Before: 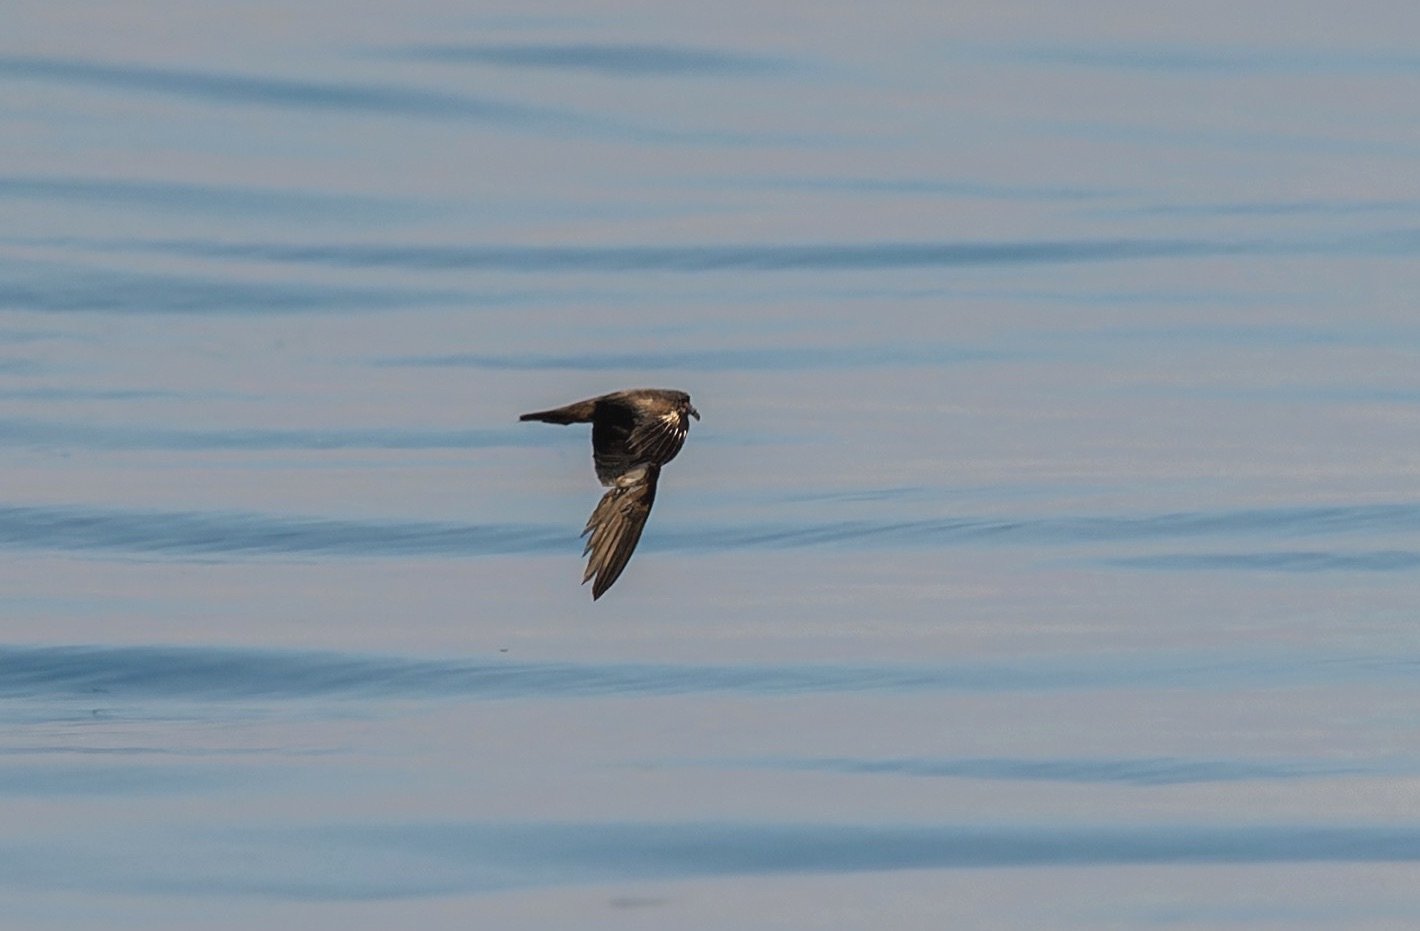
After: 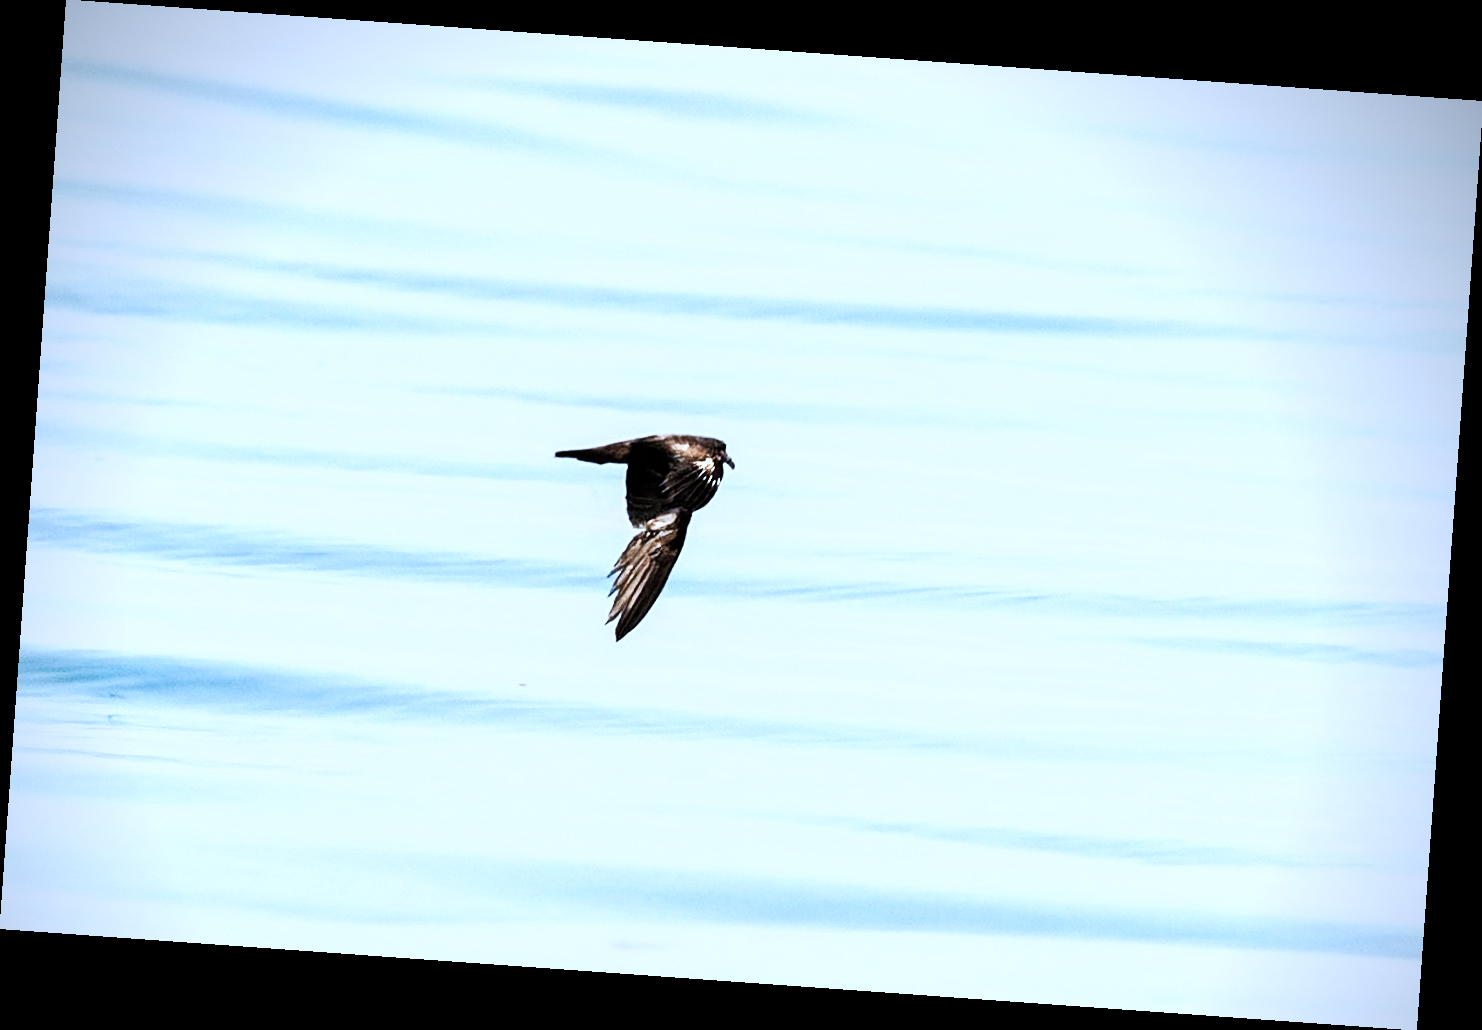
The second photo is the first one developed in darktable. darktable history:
contrast brightness saturation: saturation -0.17
rotate and perspective: rotation 4.1°, automatic cropping off
local contrast: highlights 100%, shadows 100%, detail 120%, midtone range 0.2
color correction: highlights a* -2.24, highlights b* -18.1
tone equalizer: -8 EV -1.08 EV, -7 EV -1.01 EV, -6 EV -0.867 EV, -5 EV -0.578 EV, -3 EV 0.578 EV, -2 EV 0.867 EV, -1 EV 1.01 EV, +0 EV 1.08 EV, edges refinement/feathering 500, mask exposure compensation -1.57 EV, preserve details no
vignetting: brightness -0.629, saturation -0.007, center (-0.028, 0.239)
base curve: curves: ch0 [(0, 0) (0.007, 0.004) (0.027, 0.03) (0.046, 0.07) (0.207, 0.54) (0.442, 0.872) (0.673, 0.972) (1, 1)], preserve colors none
